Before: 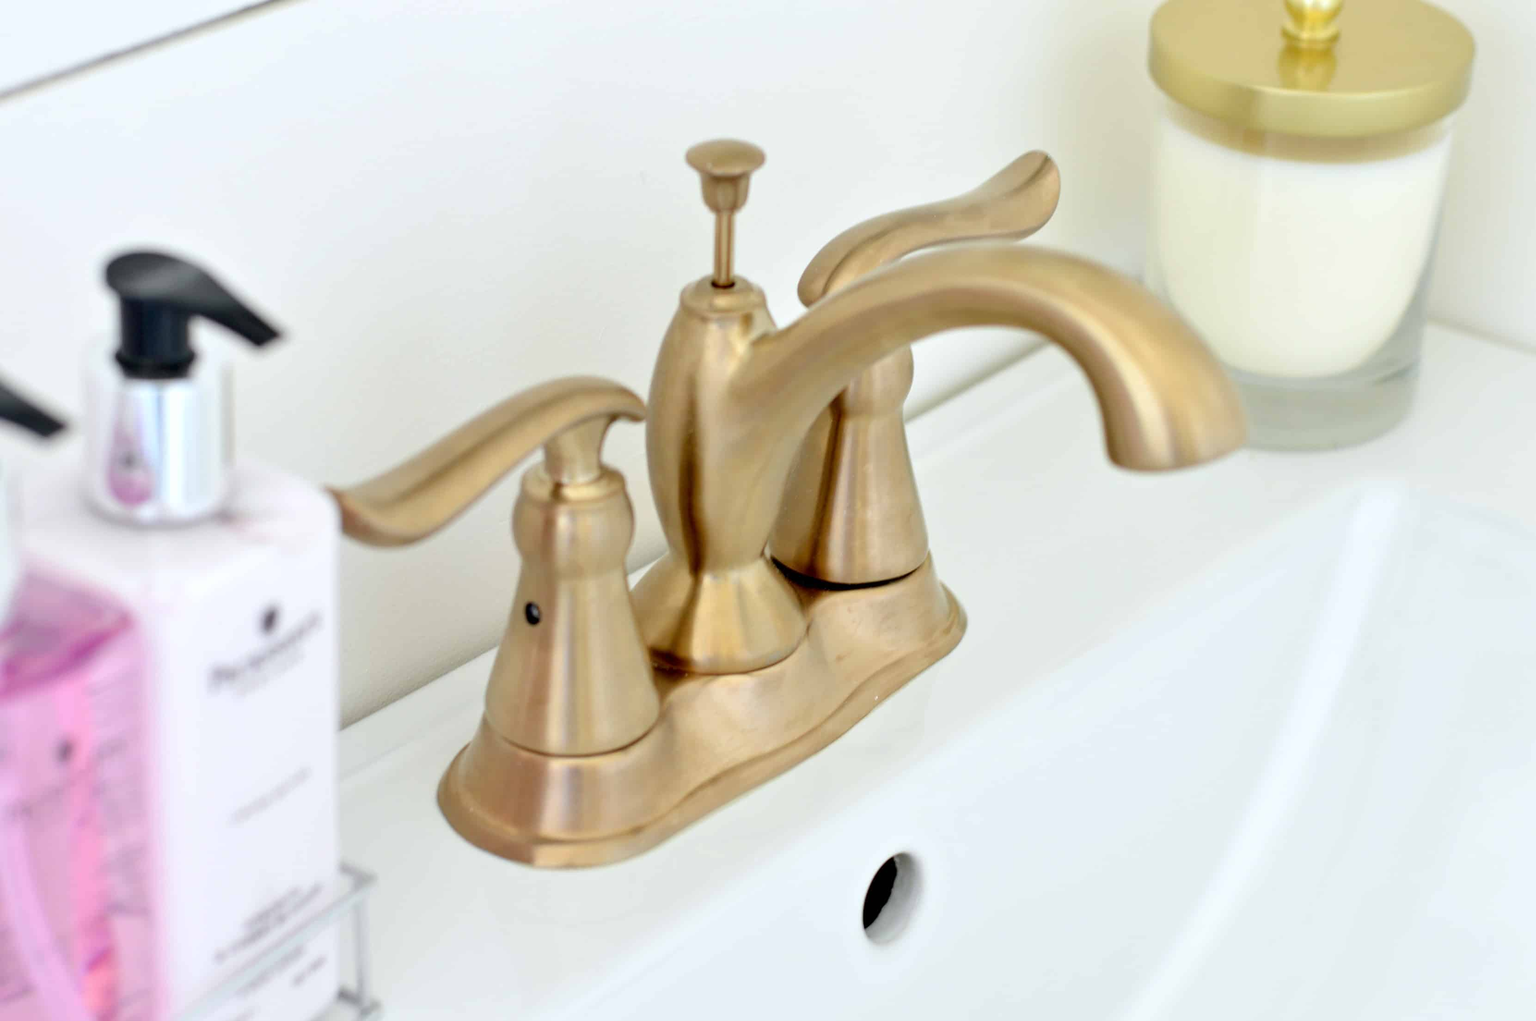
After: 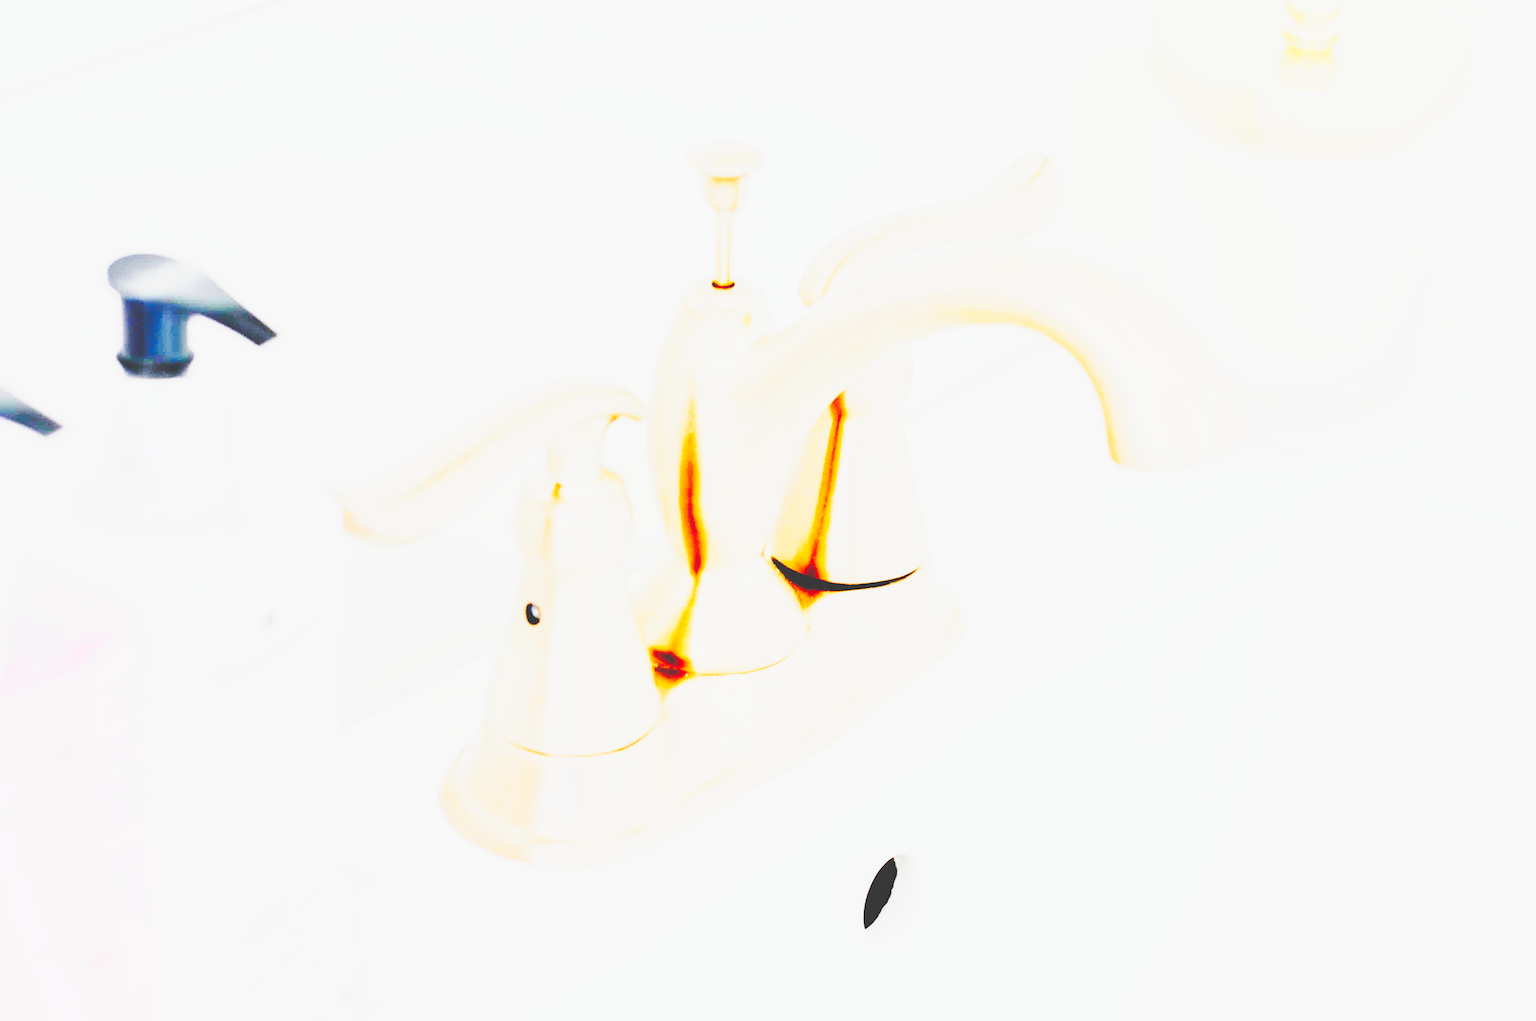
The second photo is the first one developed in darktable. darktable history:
local contrast: detail 72%
base curve: curves: ch0 [(0, 0) (0.032, 0.037) (0.105, 0.228) (0.435, 0.76) (0.856, 0.983) (1, 1)], preserve colors none
exposure: black level correction 0, exposure 1.483 EV, compensate highlight preservation false
sharpen: on, module defaults
tone curve: curves: ch0 [(0.003, 0.023) (0.071, 0.052) (0.236, 0.197) (0.466, 0.557) (0.625, 0.761) (0.783, 0.9) (0.994, 0.968)]; ch1 [(0, 0) (0.262, 0.227) (0.417, 0.386) (0.469, 0.467) (0.502, 0.498) (0.528, 0.53) (0.573, 0.579) (0.605, 0.621) (0.644, 0.671) (0.686, 0.728) (0.994, 0.987)]; ch2 [(0, 0) (0.262, 0.188) (0.385, 0.353) (0.427, 0.424) (0.495, 0.493) (0.515, 0.54) (0.547, 0.561) (0.589, 0.613) (0.644, 0.748) (1, 1)], preserve colors none
